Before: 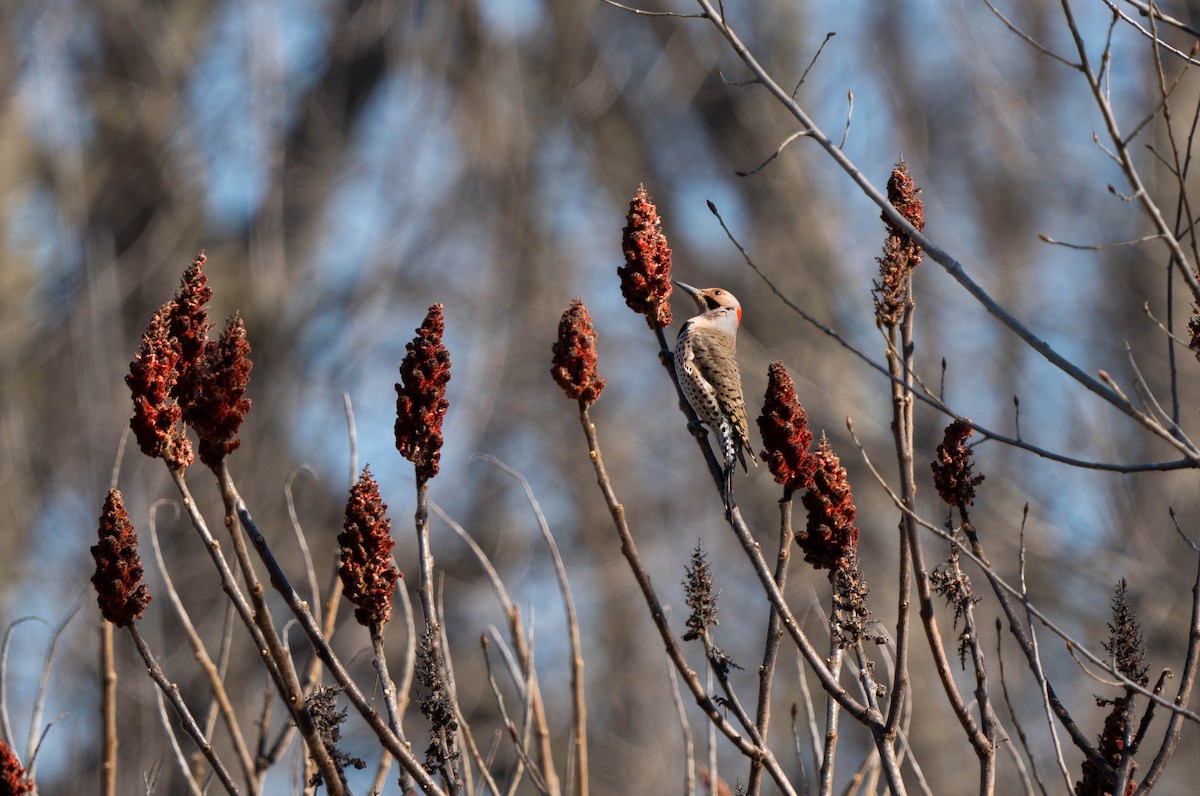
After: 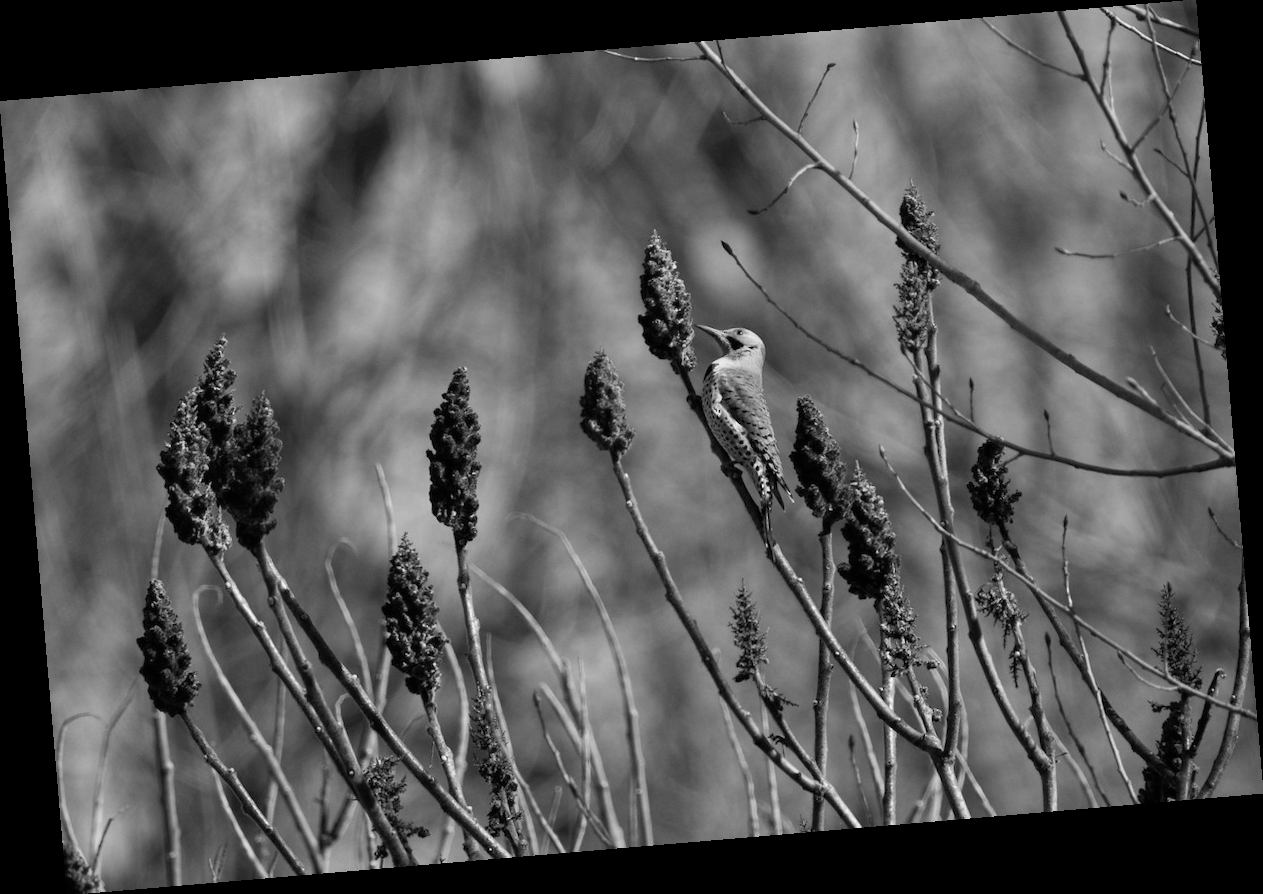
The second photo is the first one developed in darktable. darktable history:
contrast brightness saturation: contrast 0.04, saturation 0.16
rotate and perspective: rotation -4.86°, automatic cropping off
monochrome: a 32, b 64, size 2.3
